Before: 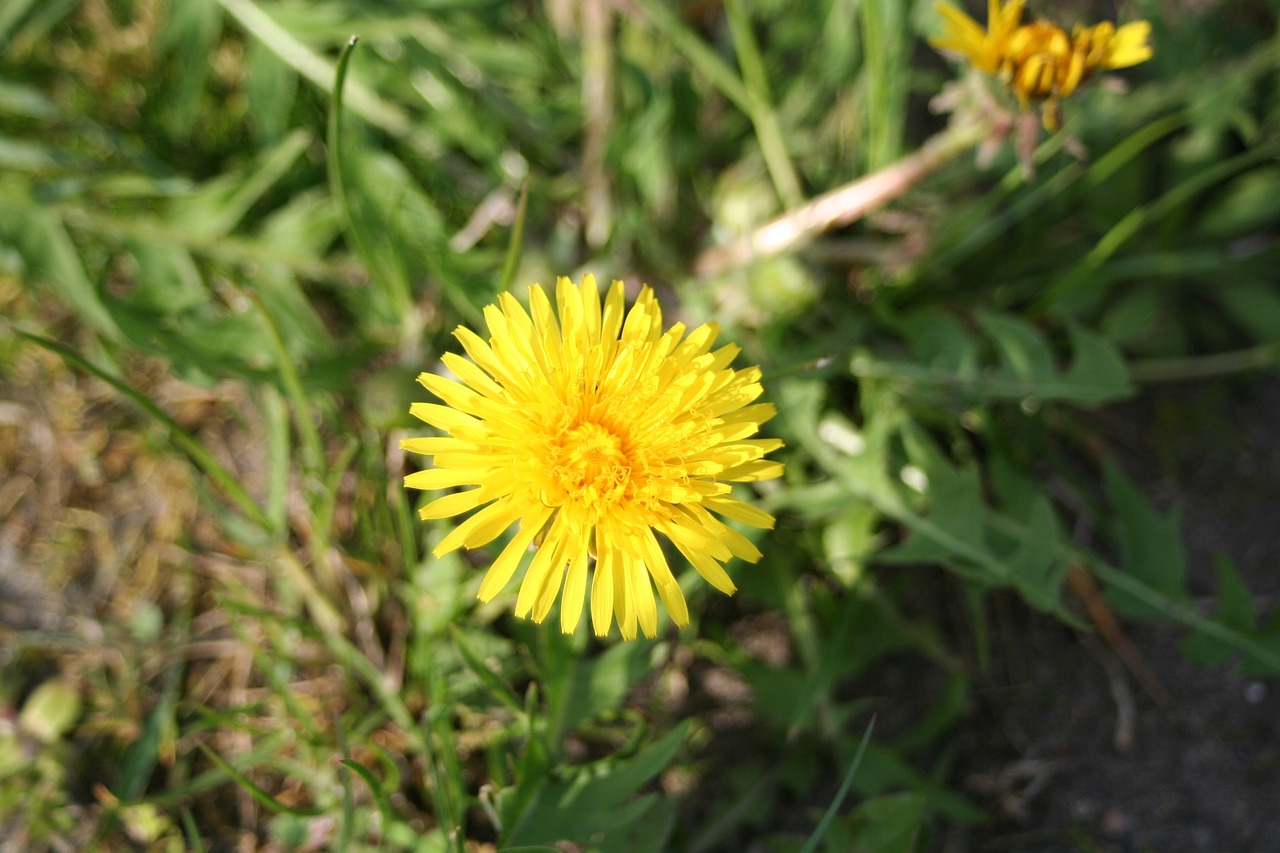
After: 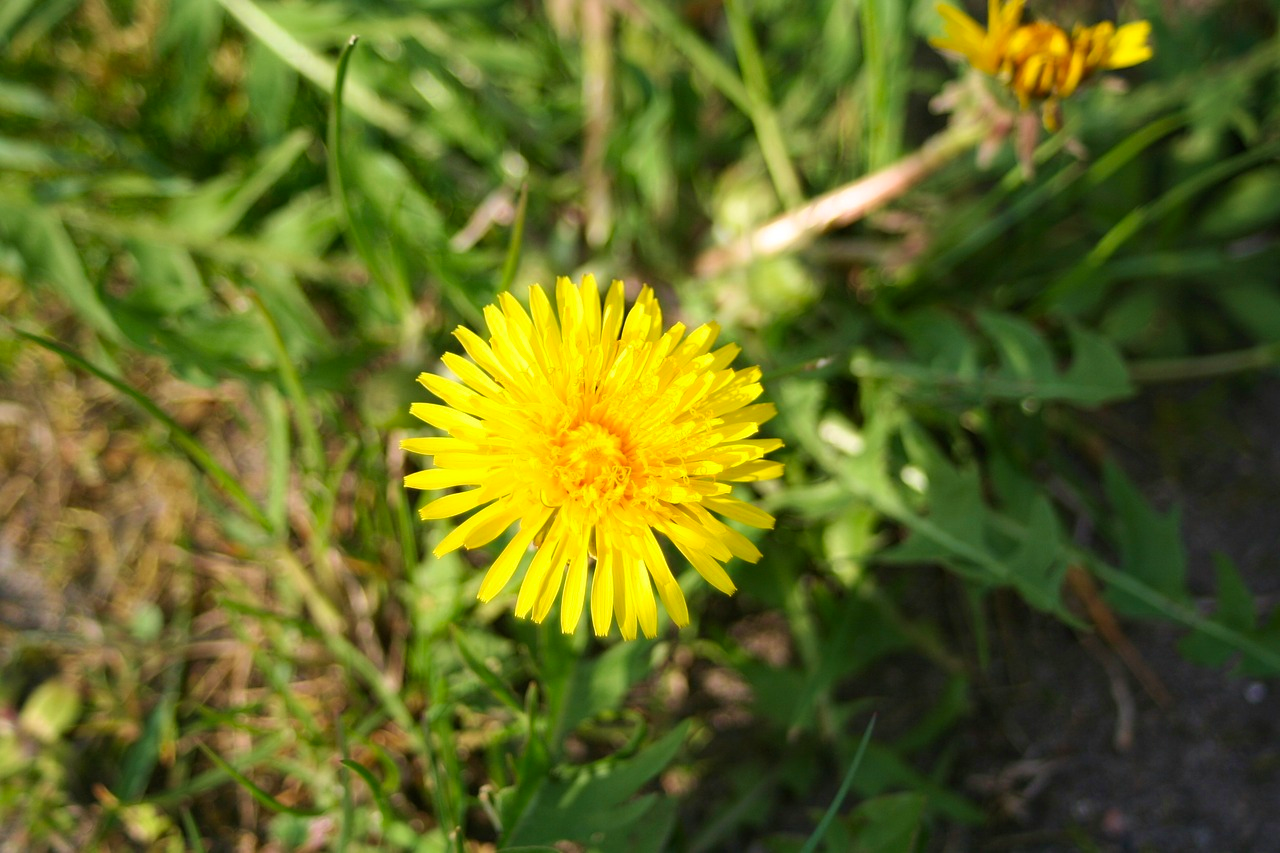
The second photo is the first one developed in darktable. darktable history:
velvia: strength 24.71%
contrast brightness saturation: saturation 0.184
